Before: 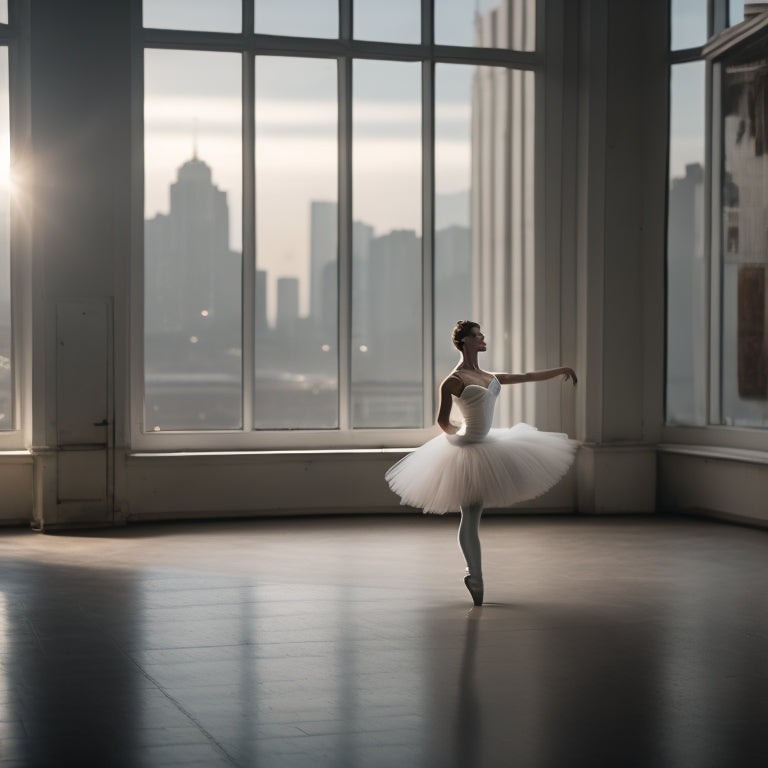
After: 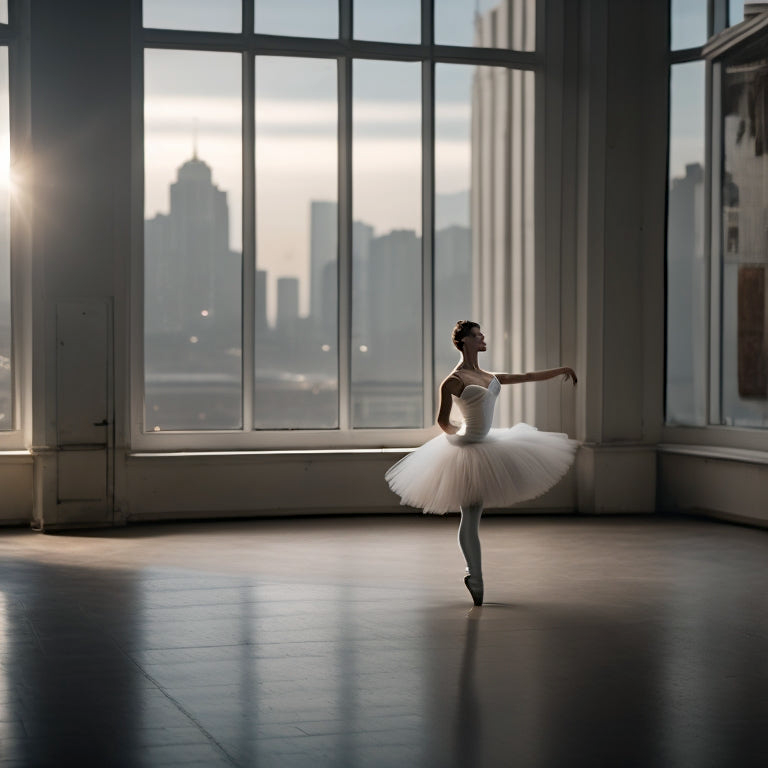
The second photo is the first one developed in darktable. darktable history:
haze removal: compatibility mode true, adaptive false
color calibration: illuminant same as pipeline (D50), adaptation none (bypass), x 0.332, y 0.334, temperature 5021.04 K
